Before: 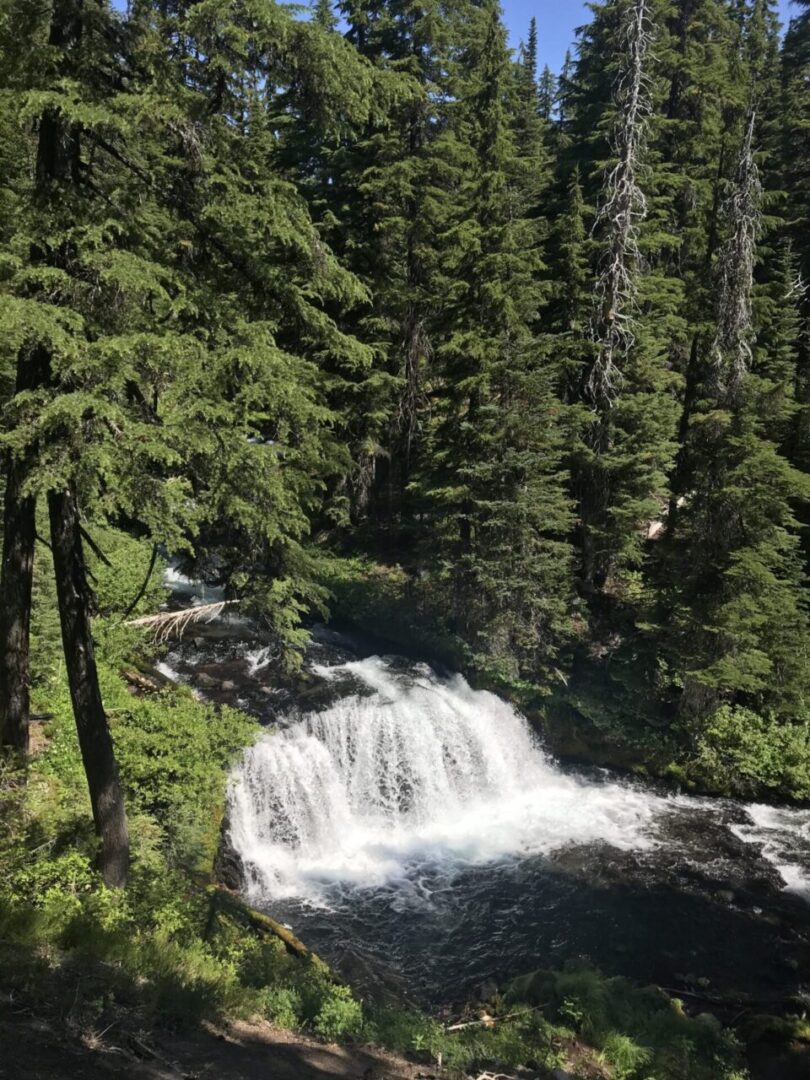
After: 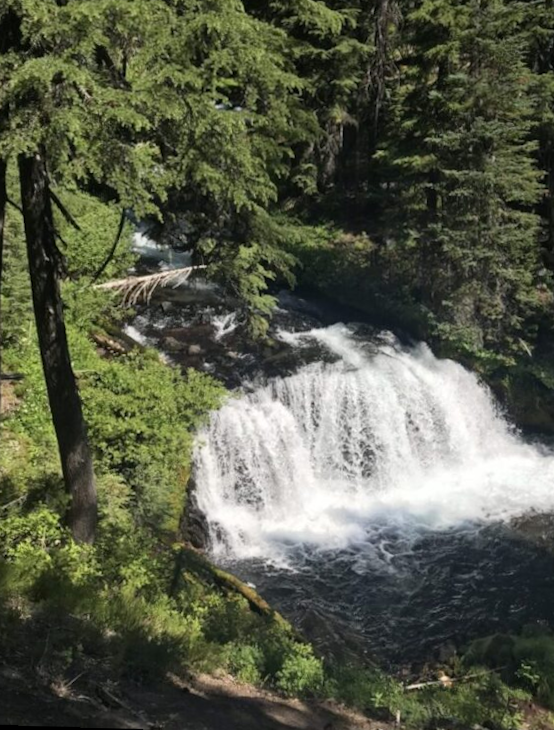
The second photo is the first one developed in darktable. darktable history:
rotate and perspective: lens shift (vertical) 0.048, lens shift (horizontal) -0.024, automatic cropping off
crop and rotate: angle -0.82°, left 3.85%, top 31.828%, right 27.992%
